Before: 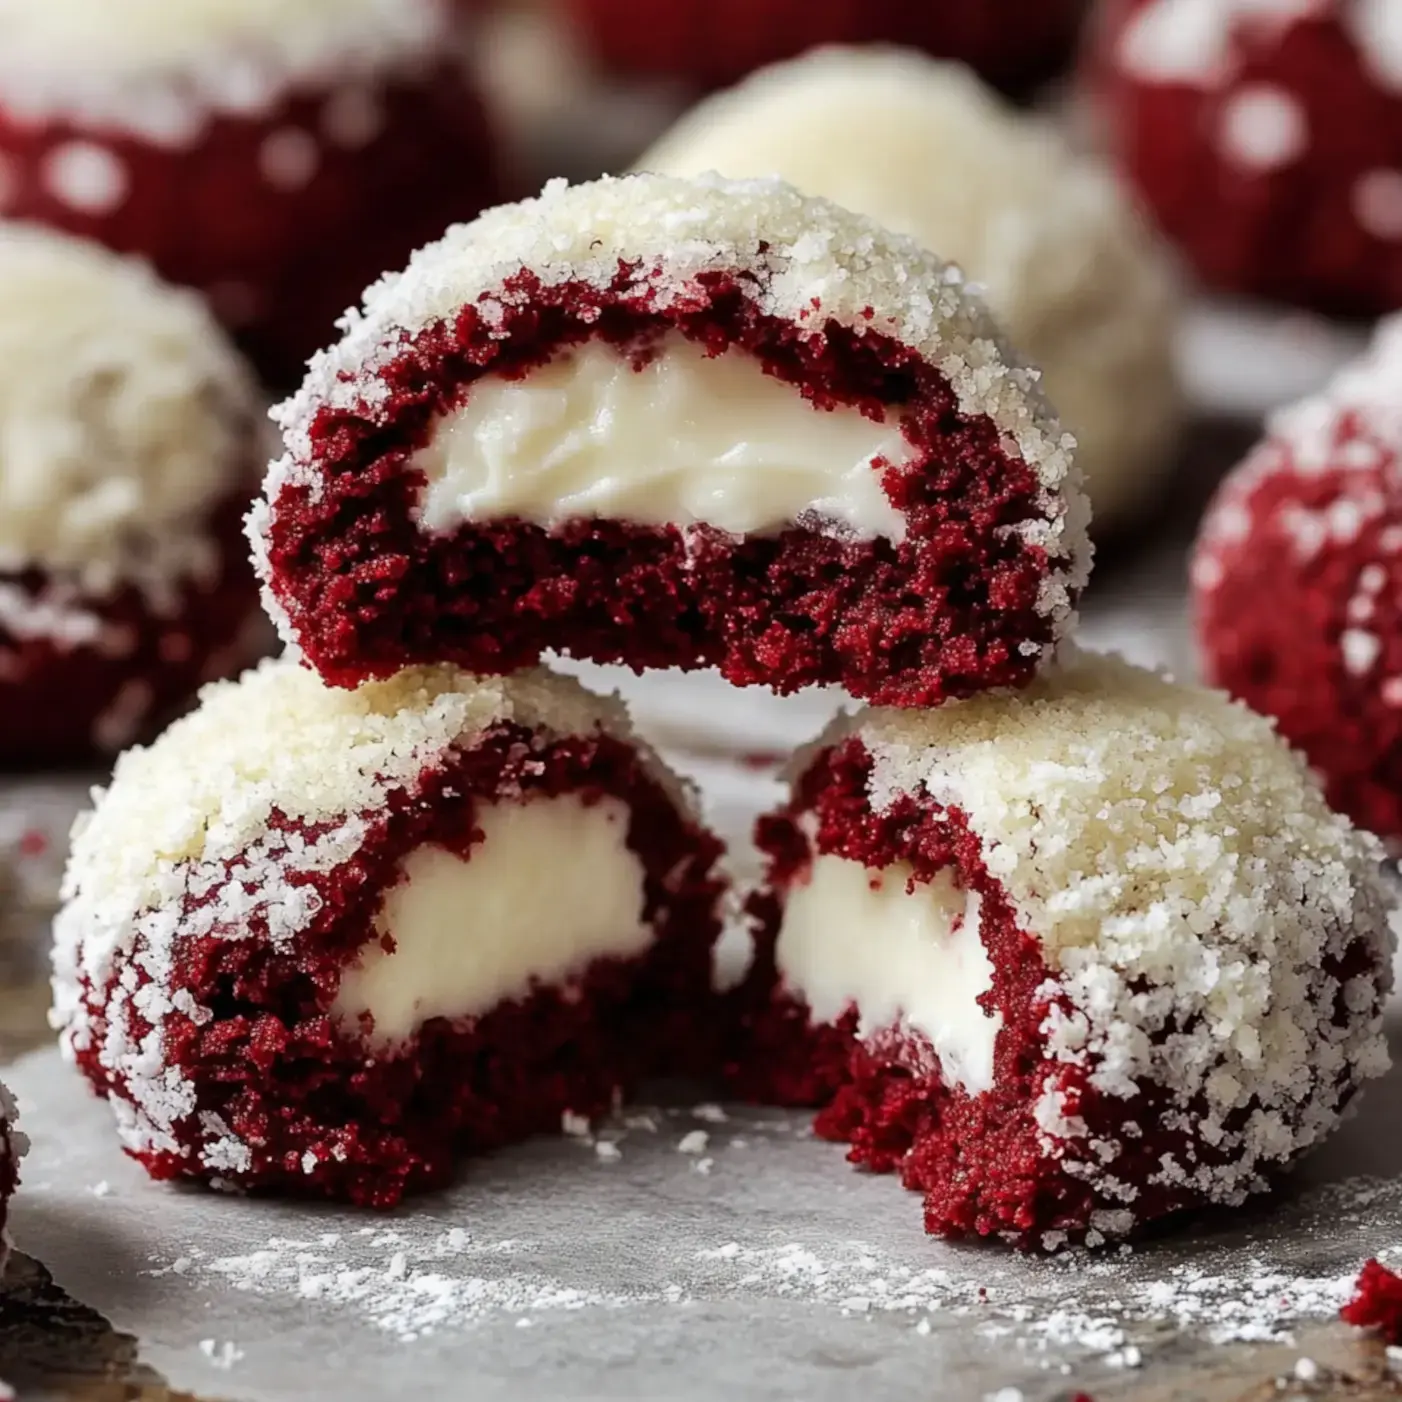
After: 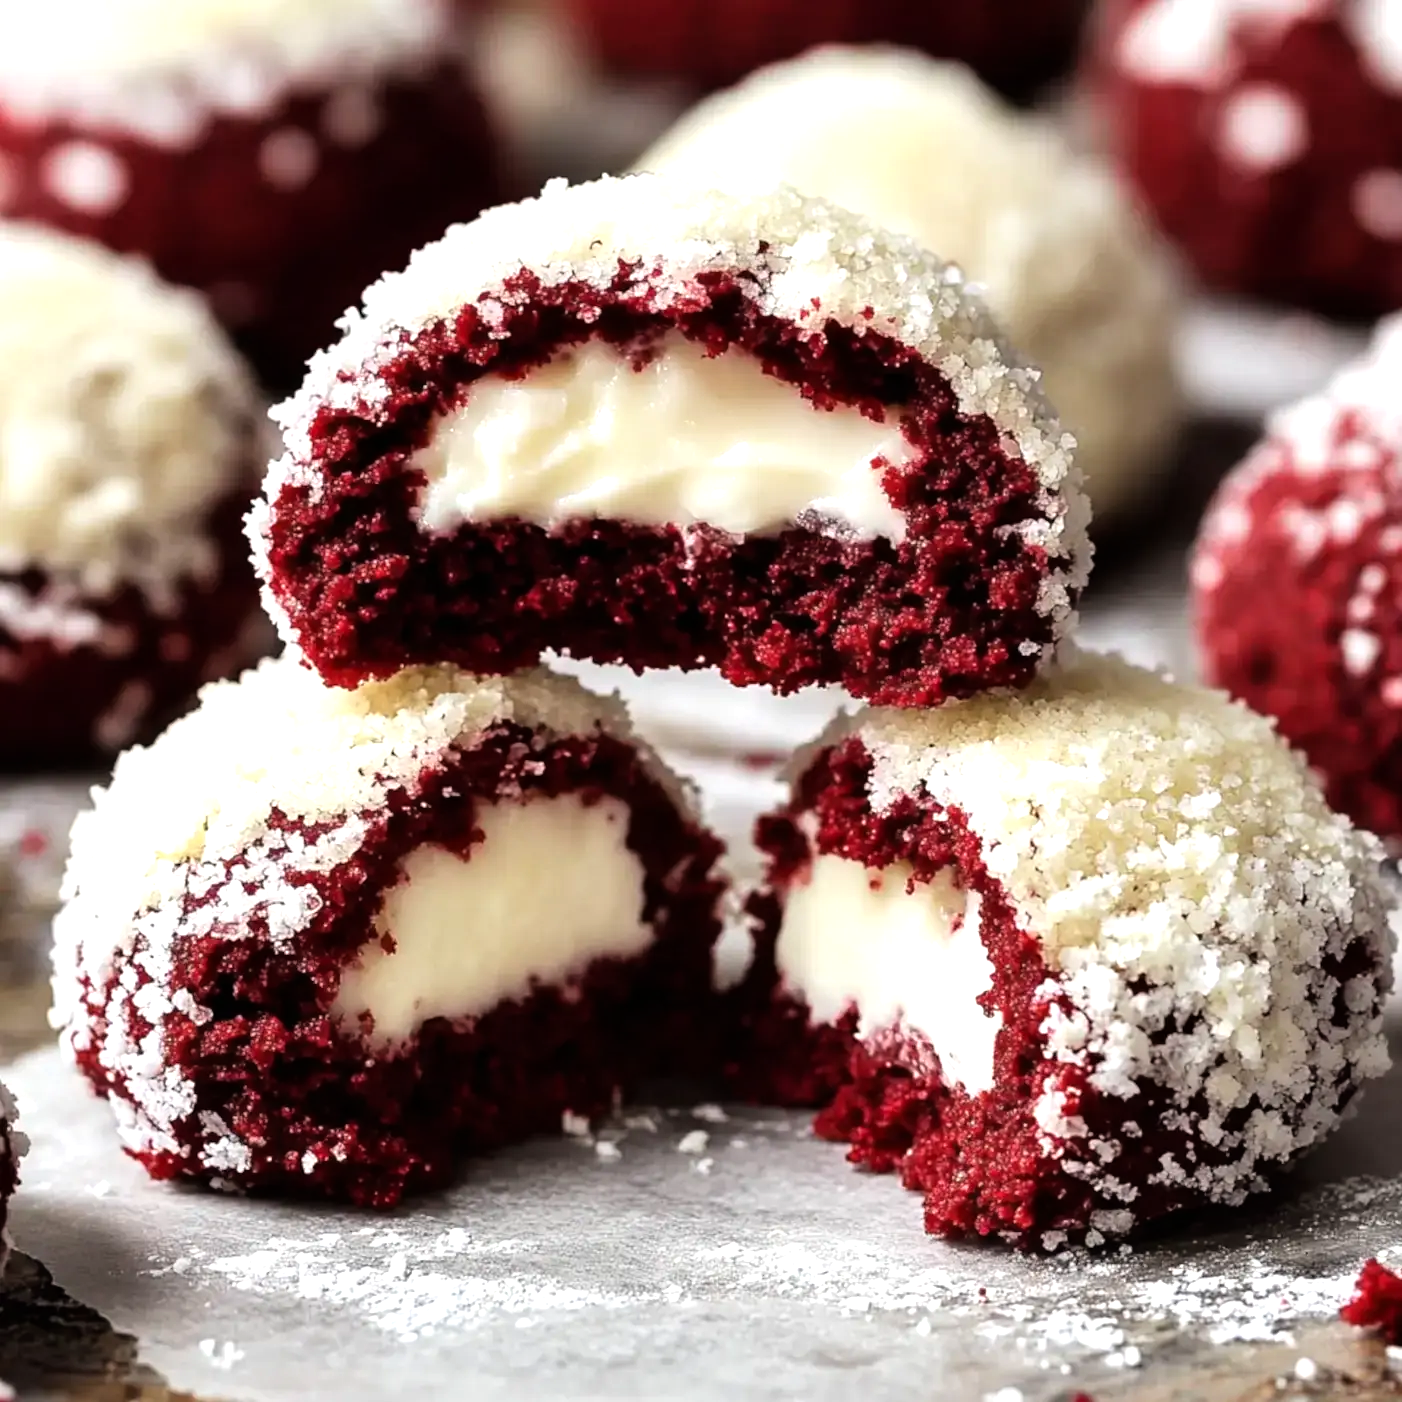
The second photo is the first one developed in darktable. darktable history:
tone equalizer: -8 EV -0.721 EV, -7 EV -0.732 EV, -6 EV -0.57 EV, -5 EV -0.404 EV, -3 EV 0.393 EV, -2 EV 0.6 EV, -1 EV 0.698 EV, +0 EV 0.728 EV
